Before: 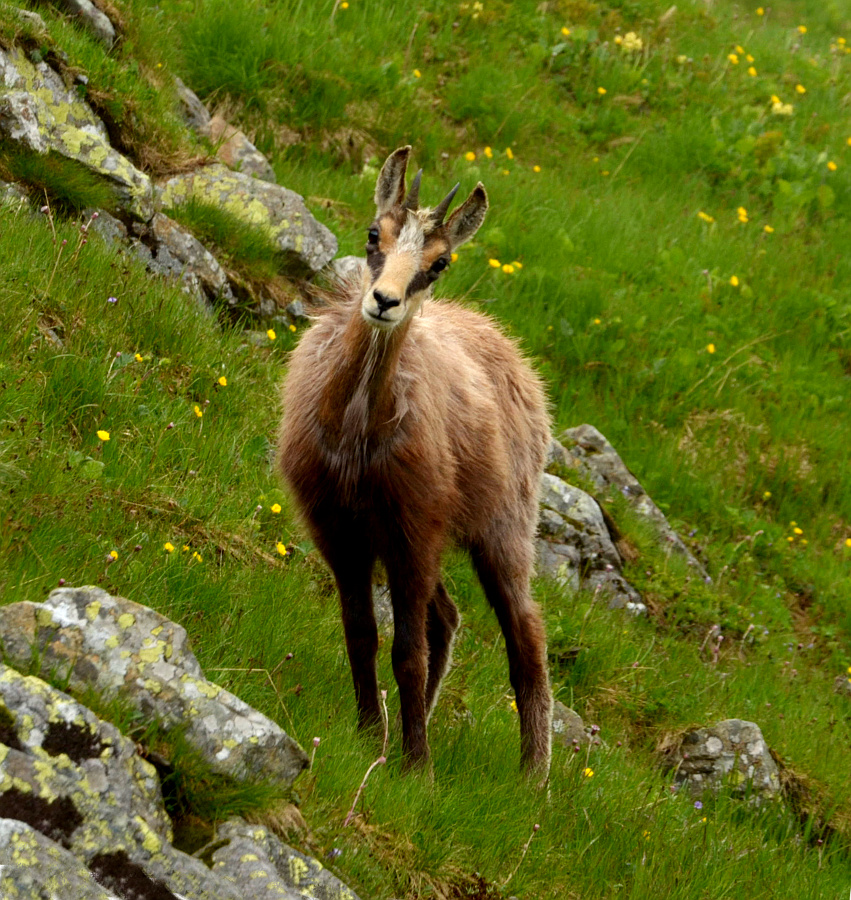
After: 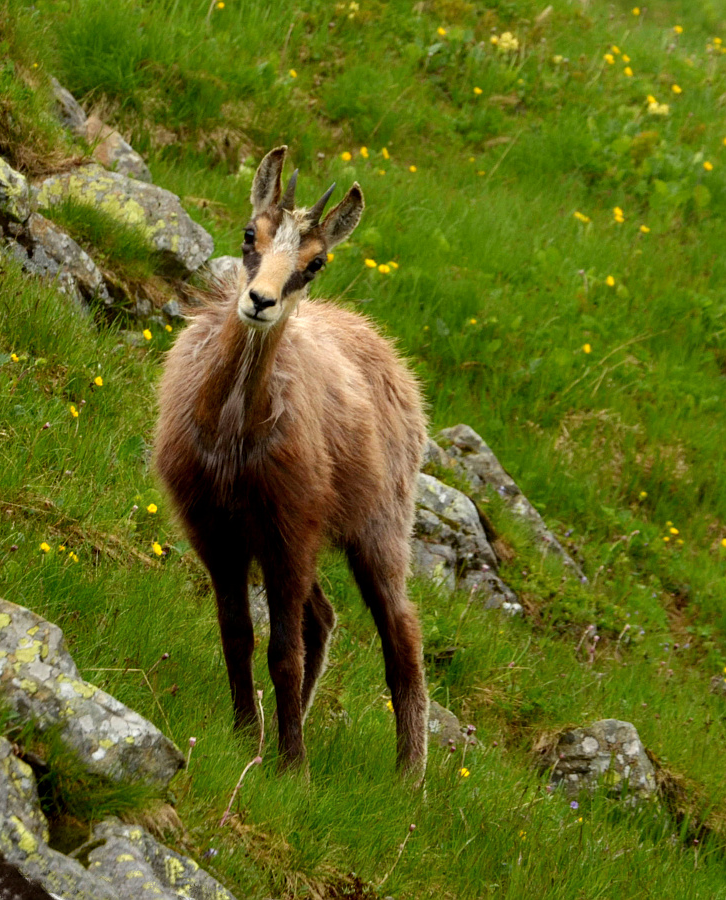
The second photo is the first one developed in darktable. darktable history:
crop and rotate: left 14.584%
shadows and highlights: shadows 37.27, highlights -28.18, soften with gaussian
